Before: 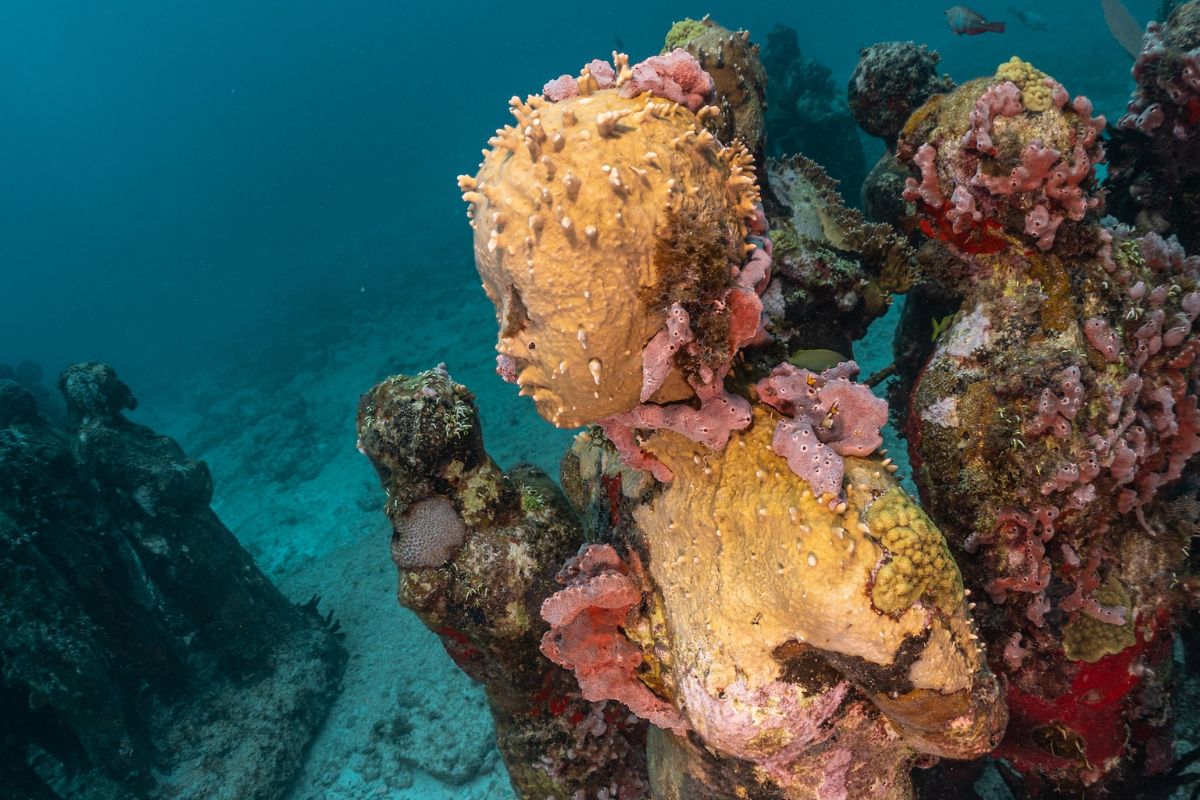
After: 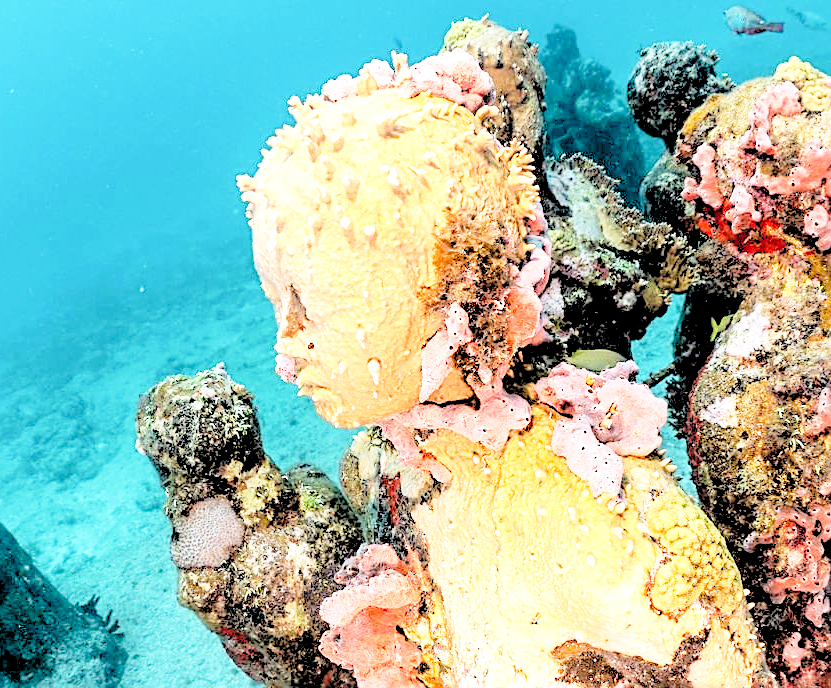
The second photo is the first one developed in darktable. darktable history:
rgb levels: levels [[0.027, 0.429, 0.996], [0, 0.5, 1], [0, 0.5, 1]]
crop: left 18.479%, right 12.2%, bottom 13.971%
base curve: curves: ch0 [(0, 0) (0.028, 0.03) (0.121, 0.232) (0.46, 0.748) (0.859, 0.968) (1, 1)], preserve colors none
exposure: black level correction 0, exposure 1.2 EV, compensate exposure bias true, compensate highlight preservation false
sharpen: on, module defaults
